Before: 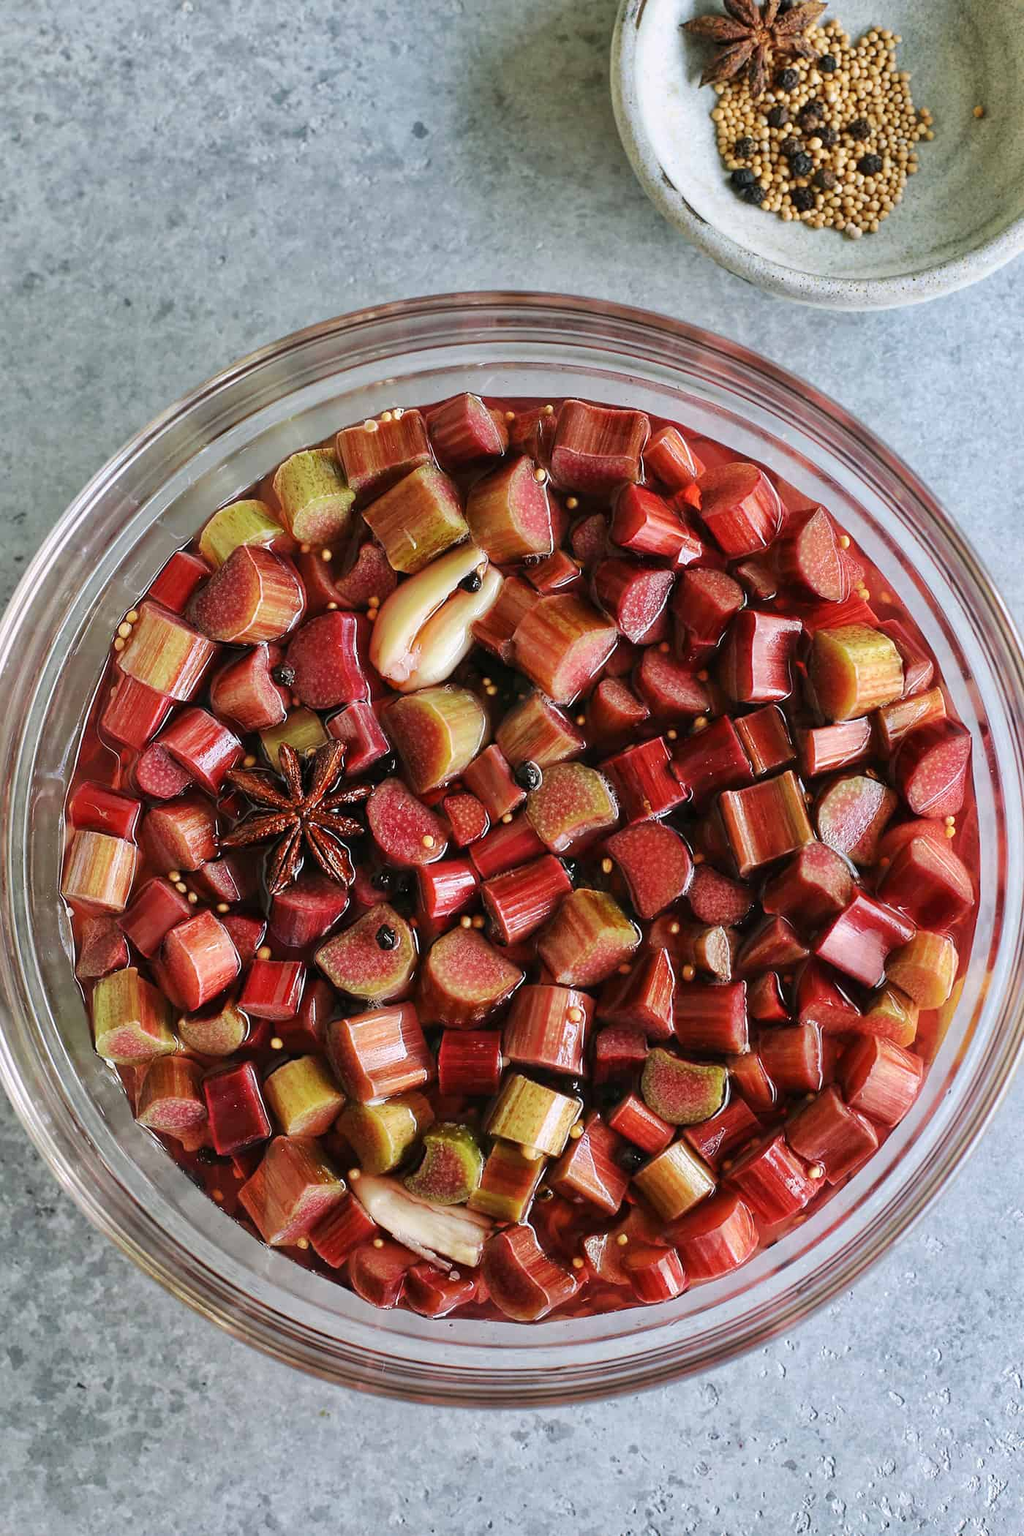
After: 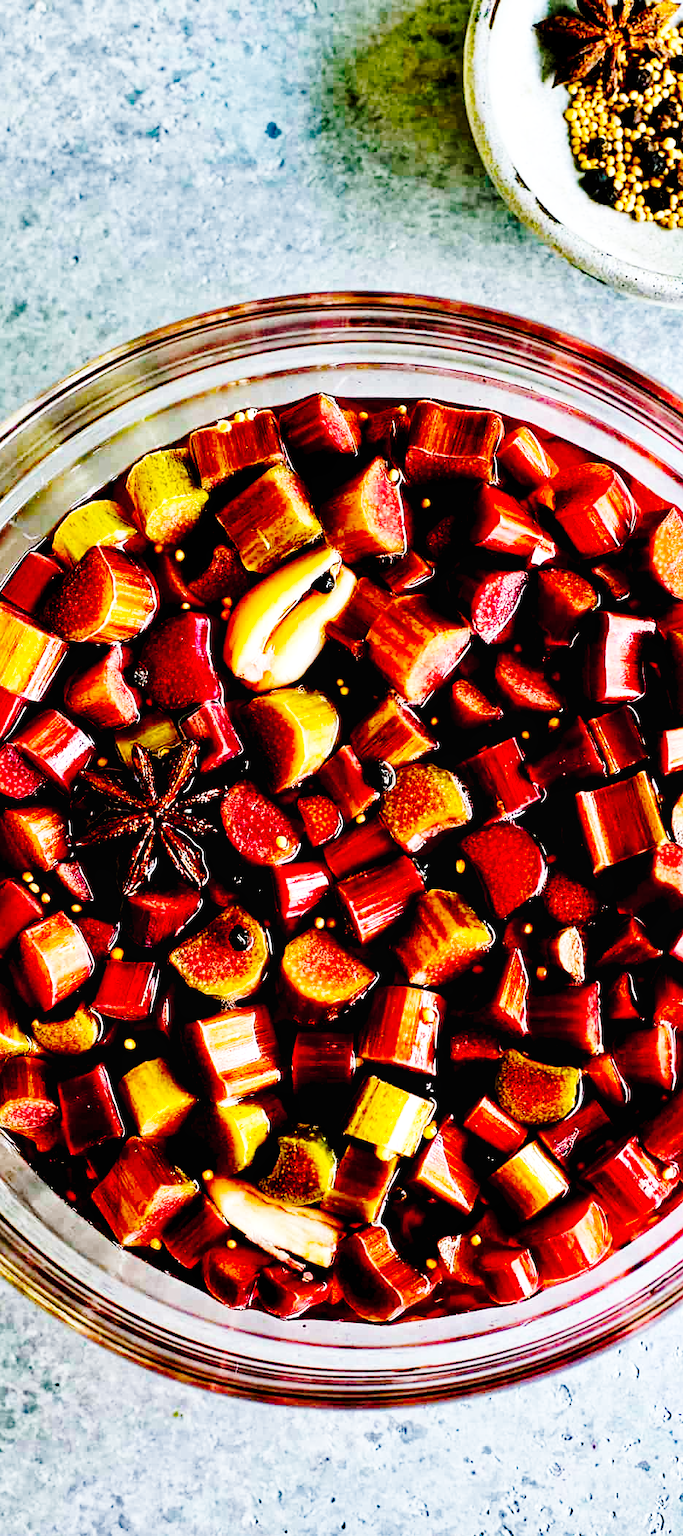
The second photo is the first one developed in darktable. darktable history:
base curve: curves: ch0 [(0, 0) (0.032, 0.037) (0.105, 0.228) (0.435, 0.76) (0.856, 0.983) (1, 1)], preserve colors none
crop and rotate: left 14.432%, right 18.844%
exposure: black level correction 0.048, exposure 0.012 EV, compensate highlight preservation false
tone curve: curves: ch0 [(0, 0.023) (0.217, 0.19) (0.754, 0.801) (1, 0.977)]; ch1 [(0, 0) (0.392, 0.398) (0.5, 0.5) (0.521, 0.528) (0.56, 0.577) (1, 1)]; ch2 [(0, 0) (0.5, 0.5) (0.579, 0.561) (0.65, 0.657) (1, 1)], preserve colors none
color balance rgb: perceptual saturation grading › global saturation 25.153%, perceptual brilliance grading › highlights 10.906%, perceptual brilliance grading › shadows -11.102%, global vibrance 20%
local contrast: highlights 106%, shadows 103%, detail 120%, midtone range 0.2
haze removal: strength 0.293, distance 0.245, adaptive false
